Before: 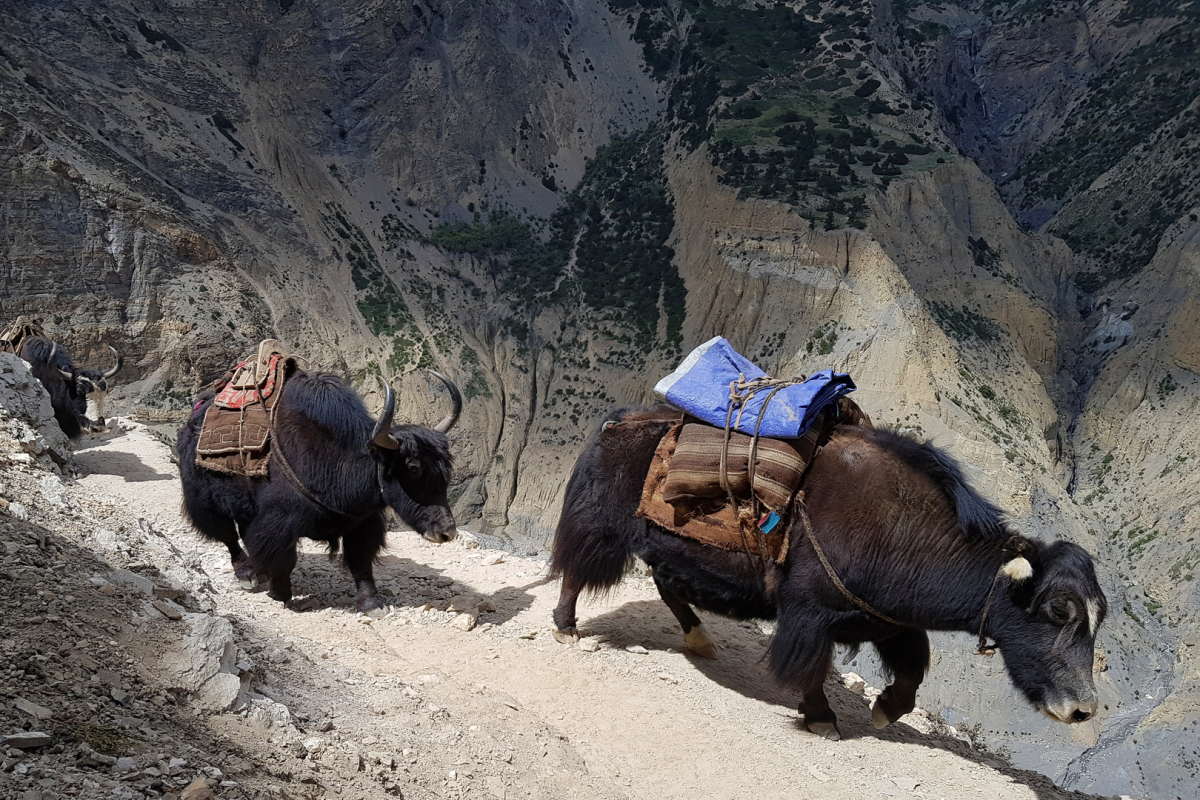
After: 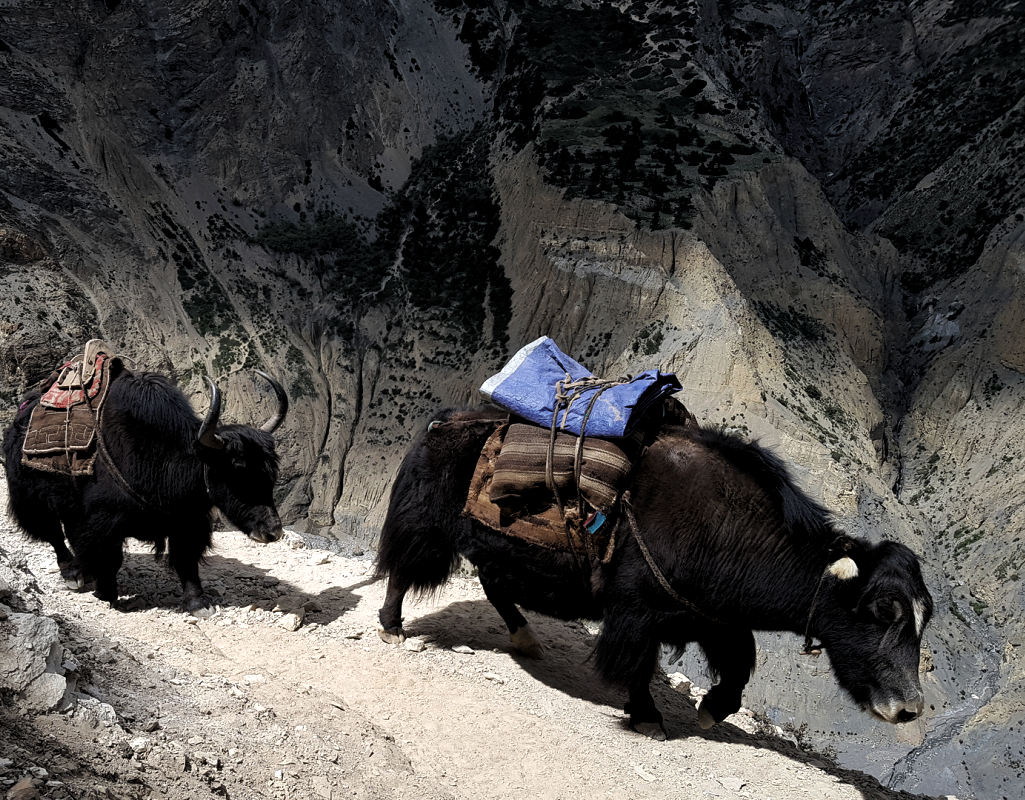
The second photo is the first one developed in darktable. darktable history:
shadows and highlights: radius 125.12, shadows 30.55, highlights -31.03, low approximation 0.01, soften with gaussian
crop and rotate: left 14.551%
exposure: exposure 0.128 EV, compensate exposure bias true, compensate highlight preservation false
levels: levels [0.101, 0.578, 0.953]
